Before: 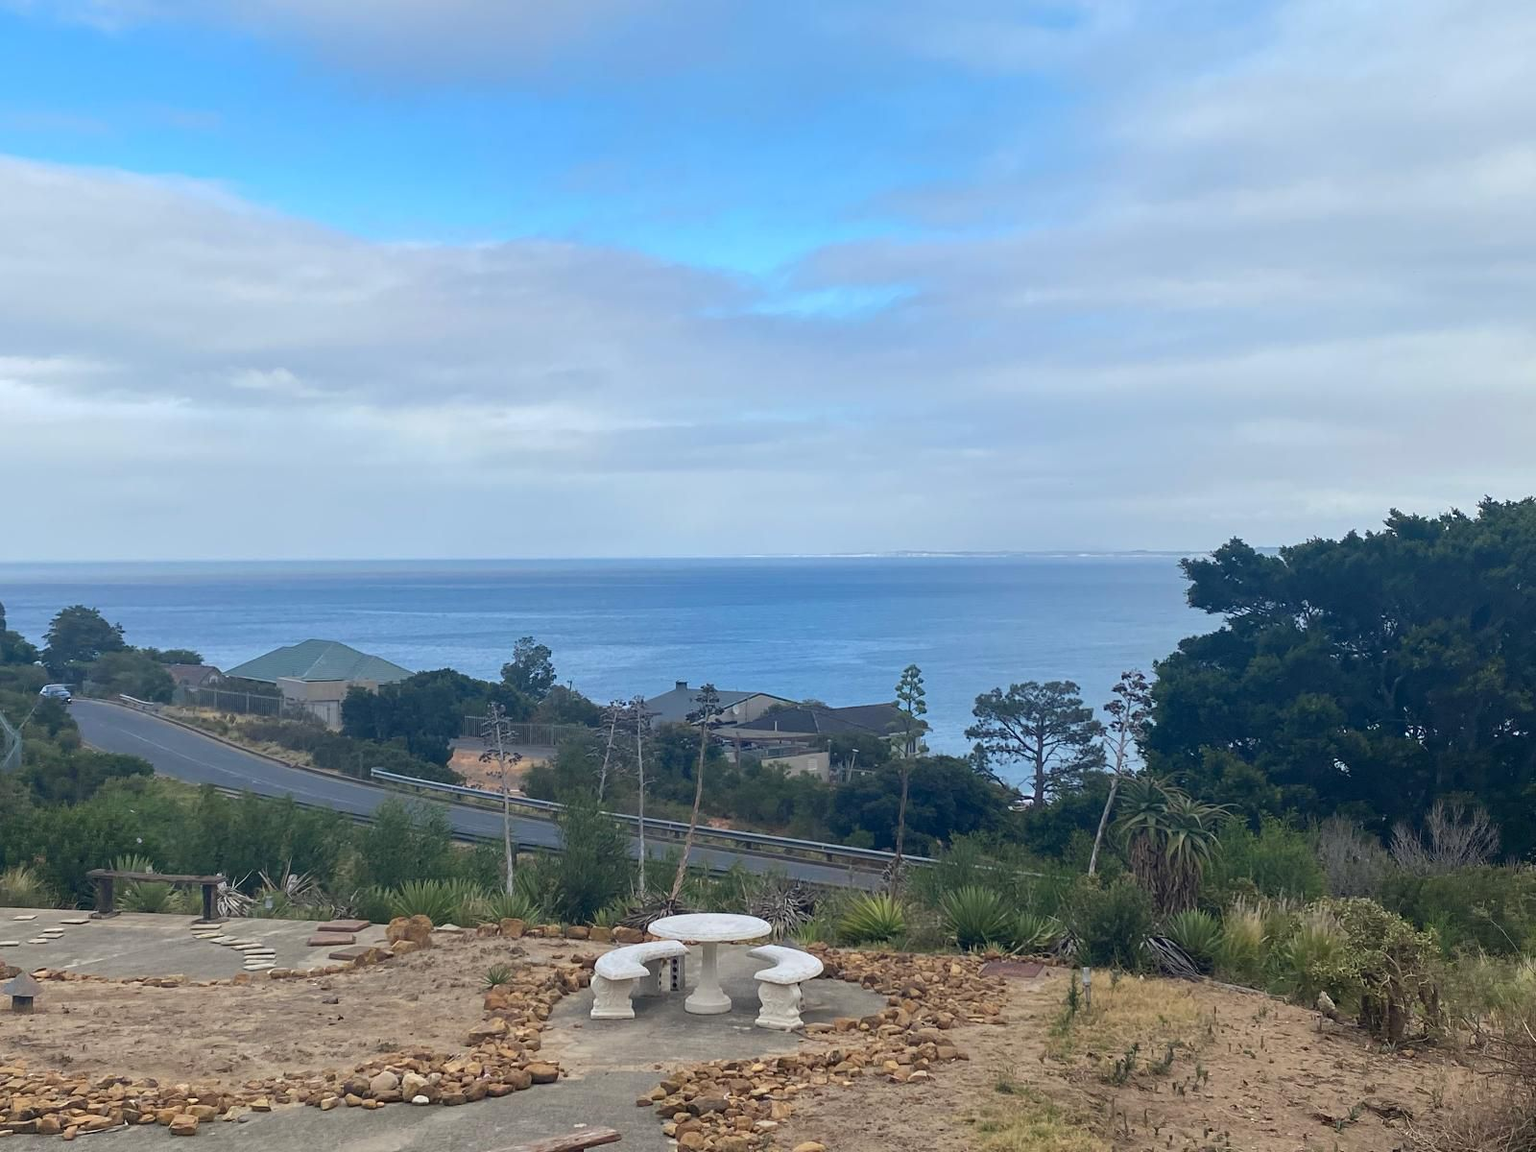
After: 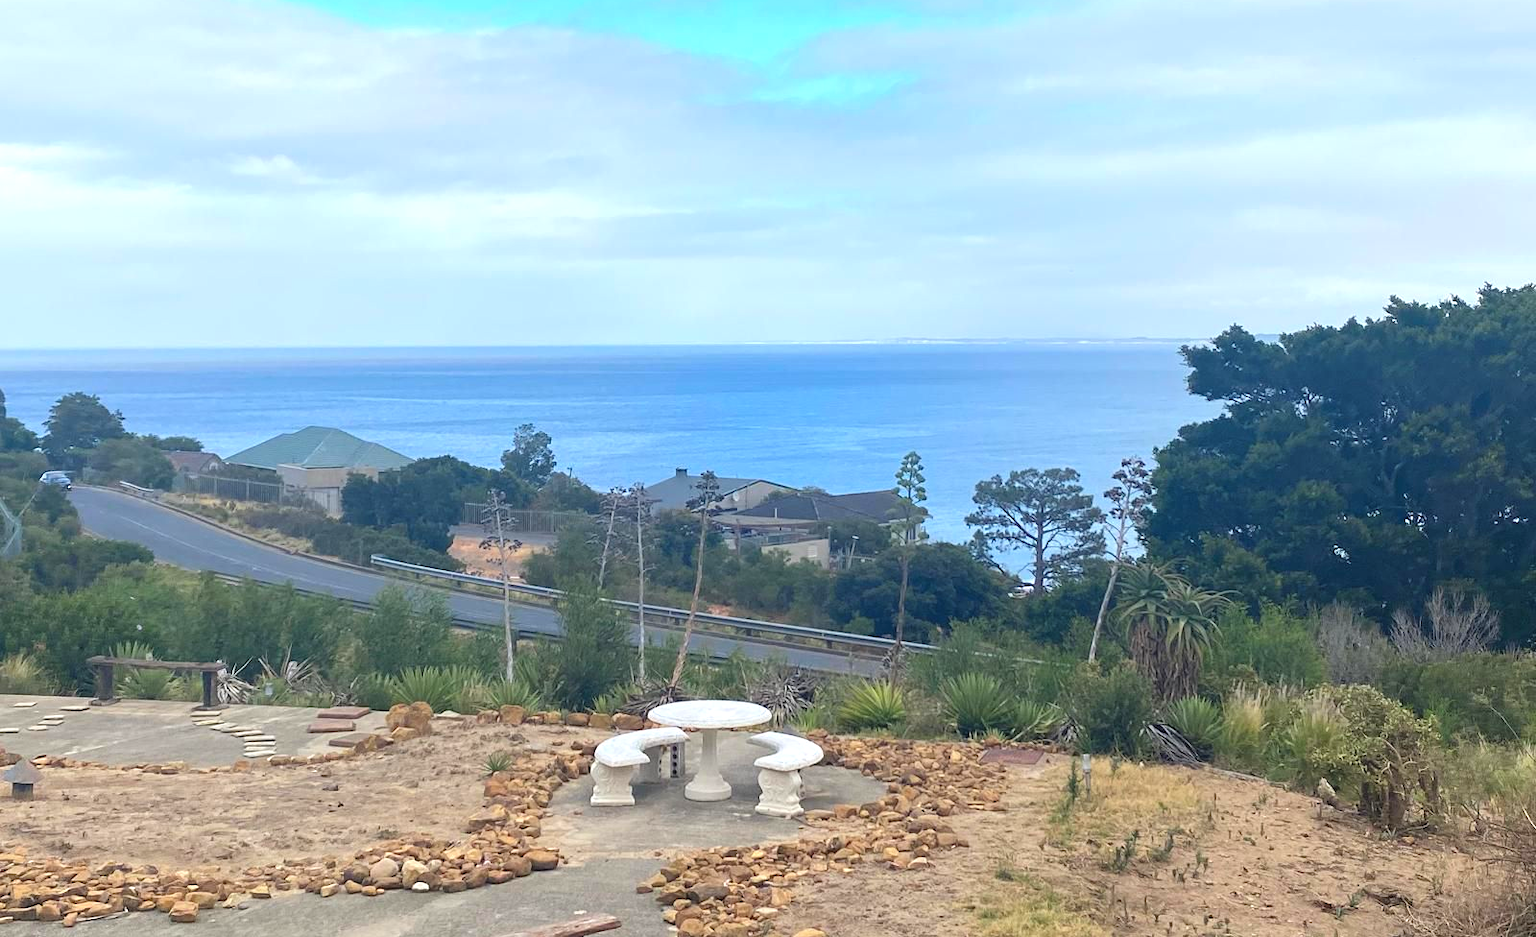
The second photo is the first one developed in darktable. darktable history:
exposure: black level correction -0.002, exposure 0.54 EV, compensate highlight preservation false
crop and rotate: top 18.507%
contrast brightness saturation: contrast 0.03, brightness 0.06, saturation 0.13
